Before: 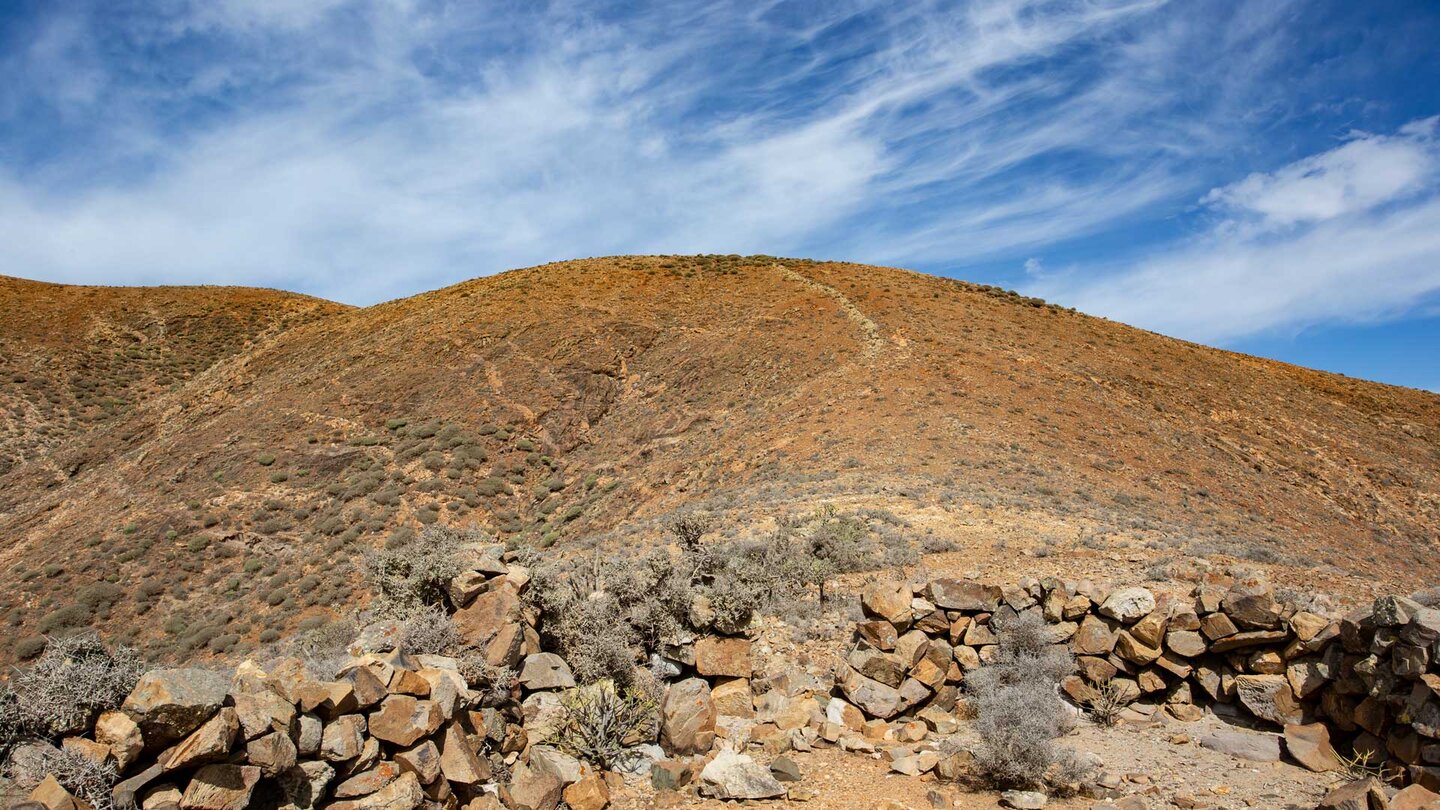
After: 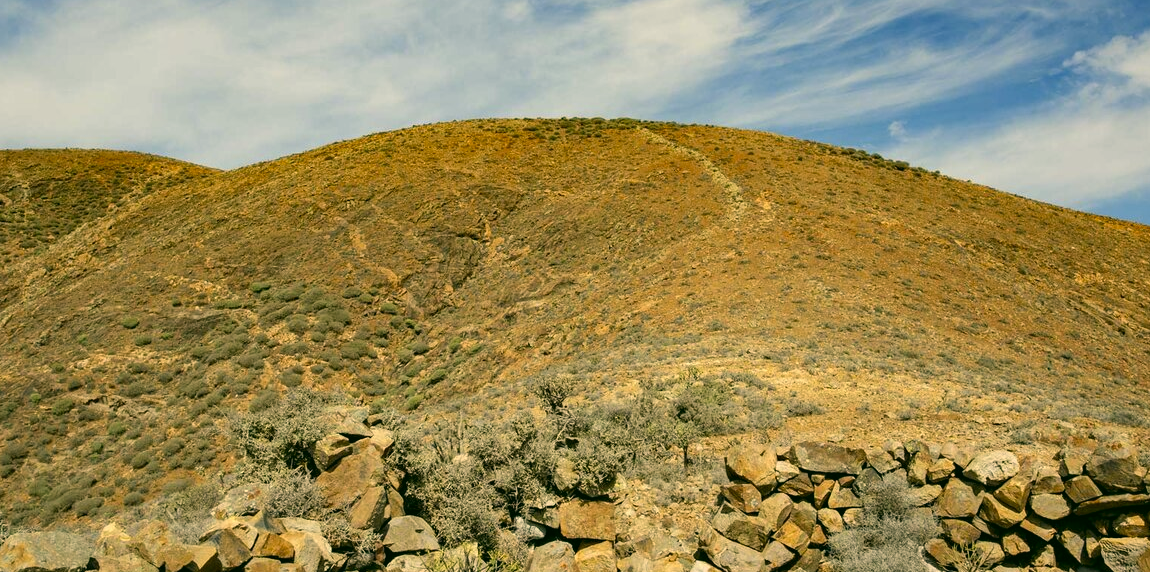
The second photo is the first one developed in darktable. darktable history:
crop: left 9.496%, top 16.915%, right 10.636%, bottom 12.356%
color correction: highlights a* 5.14, highlights b* 23.96, shadows a* -15.83, shadows b* 4.03
